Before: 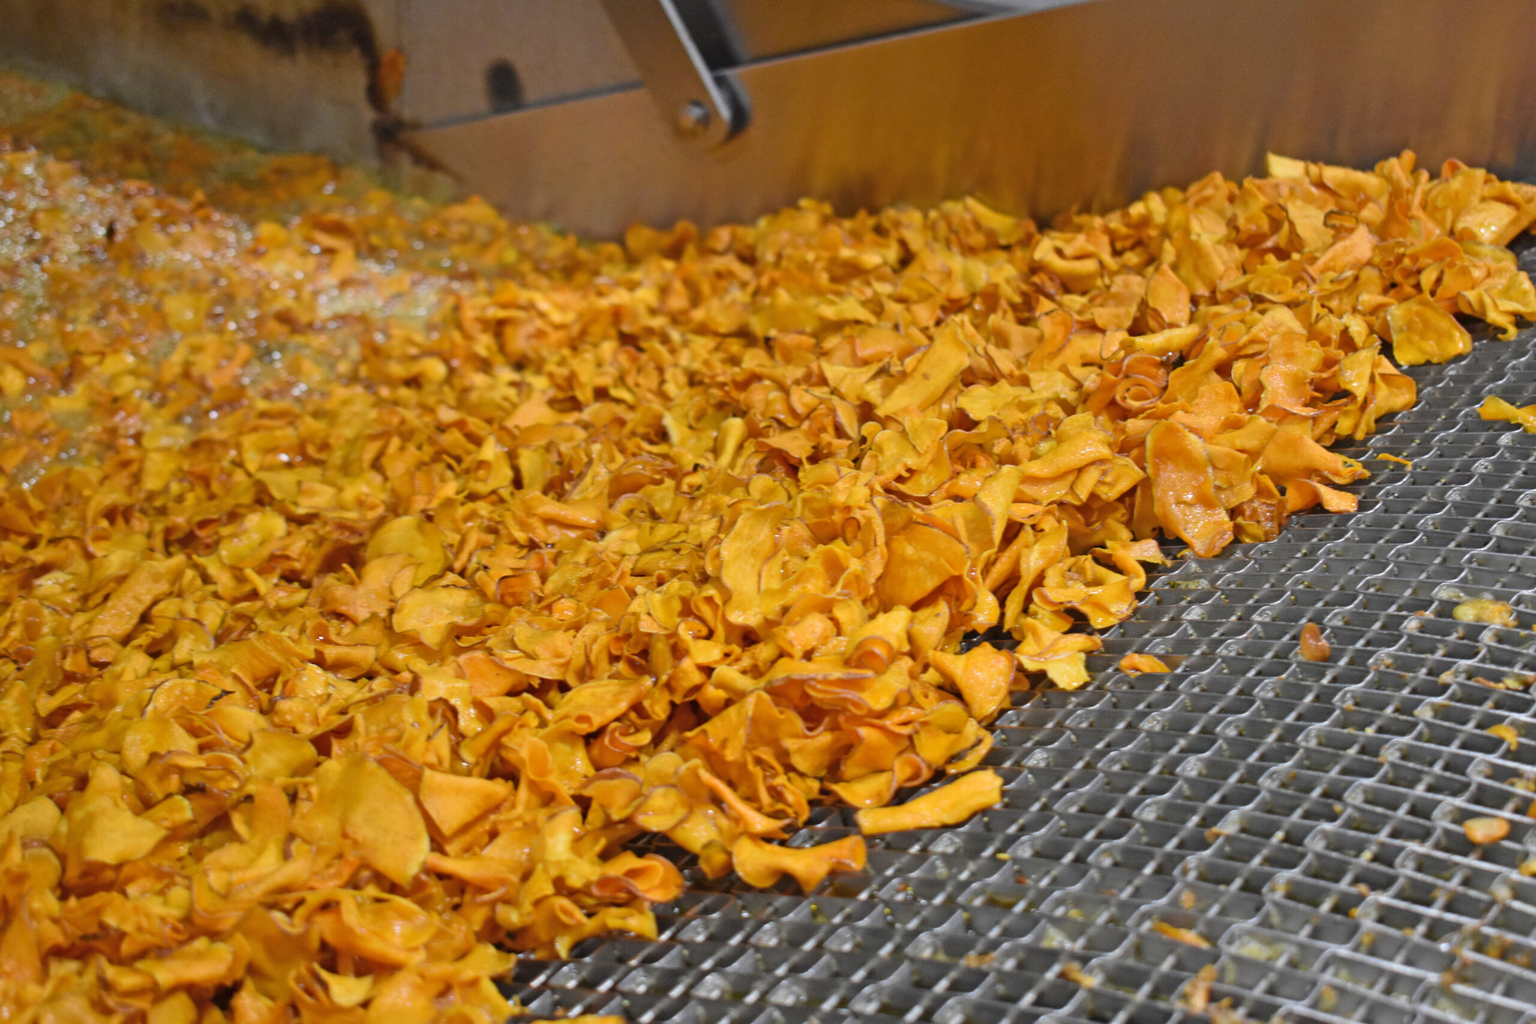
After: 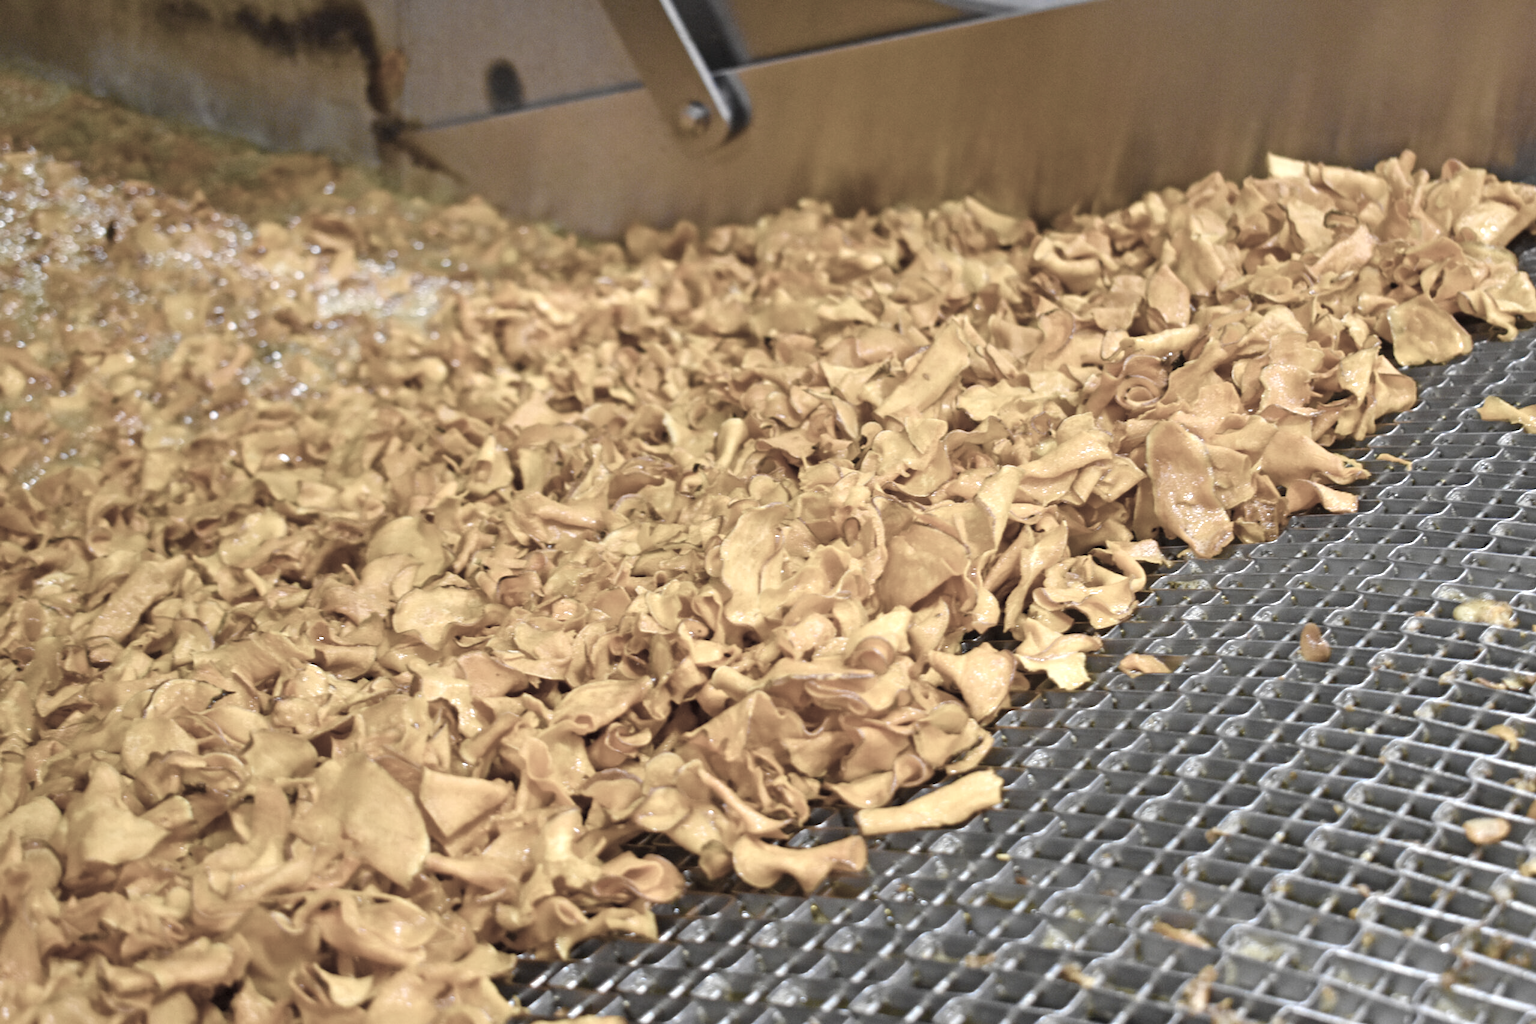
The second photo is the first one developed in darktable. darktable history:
color zones: curves: ch1 [(0.238, 0.163) (0.476, 0.2) (0.733, 0.322) (0.848, 0.134)]
color balance rgb: linear chroma grading › shadows -2.2%, linear chroma grading › highlights -15%, linear chroma grading › global chroma -10%, linear chroma grading › mid-tones -10%, perceptual saturation grading › global saturation 45%, perceptual saturation grading › highlights -50%, perceptual saturation grading › shadows 30%, perceptual brilliance grading › global brilliance 18%, global vibrance 45%
